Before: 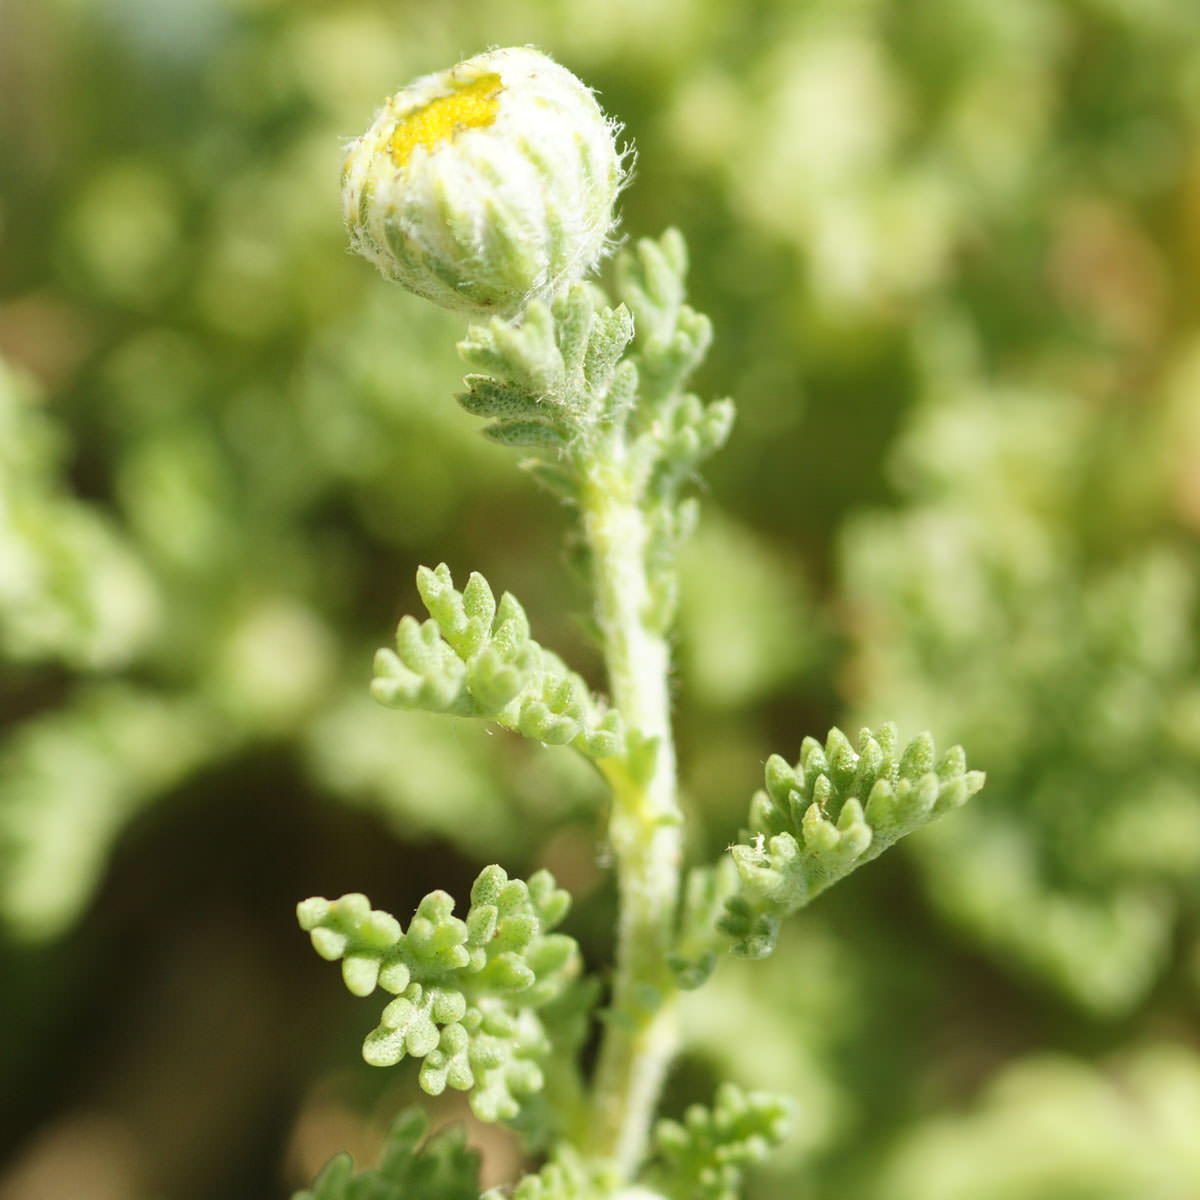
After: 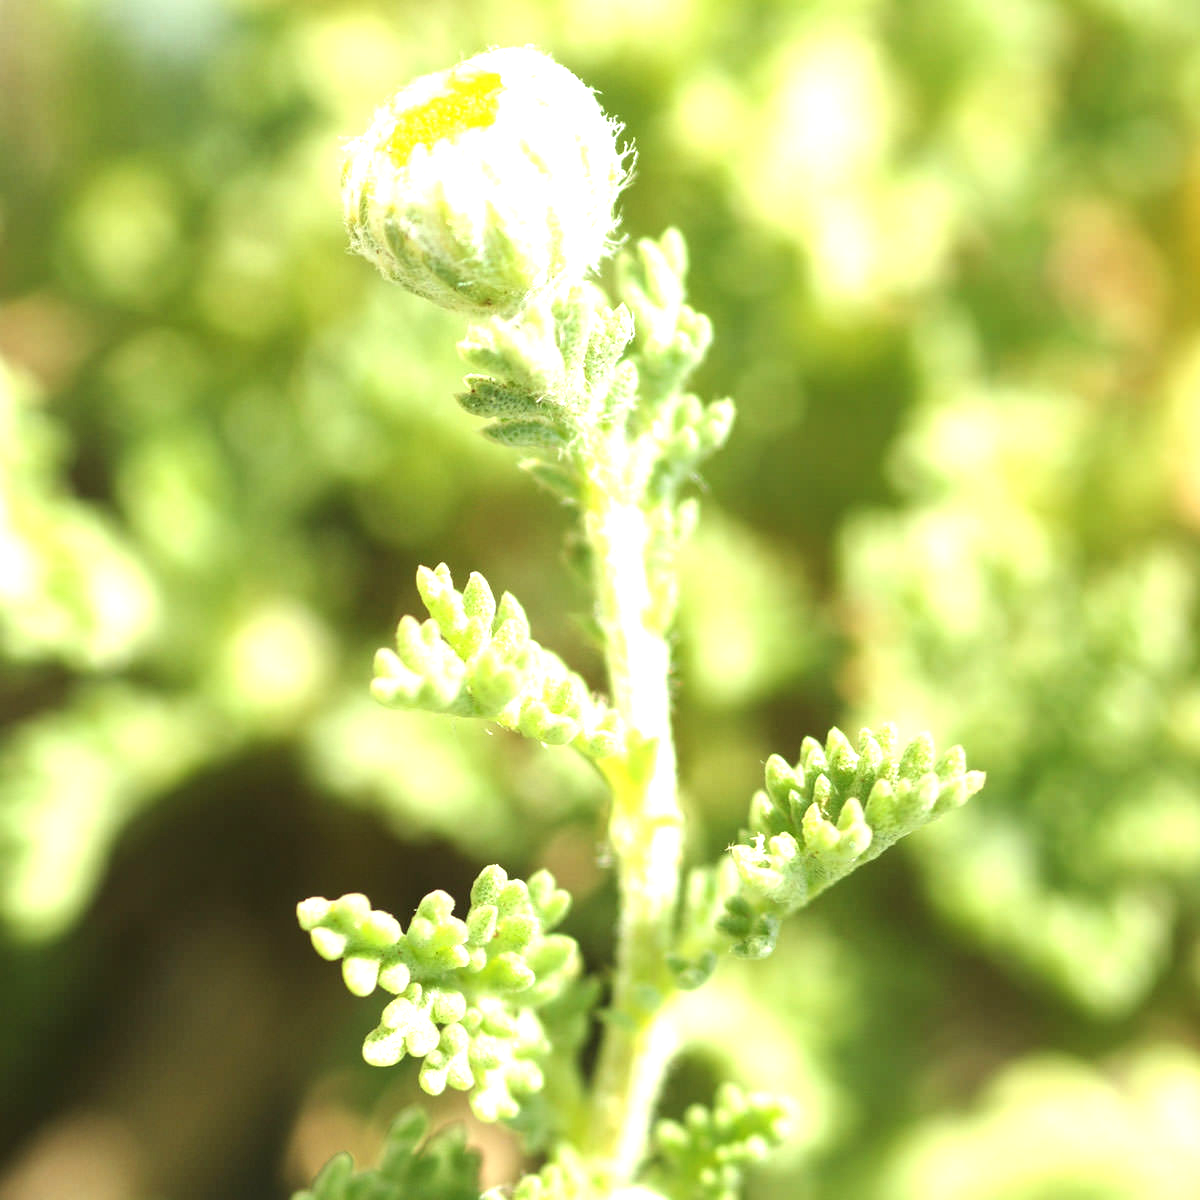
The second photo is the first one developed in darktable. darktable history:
exposure: black level correction 0, exposure 1.029 EV, compensate highlight preservation false
